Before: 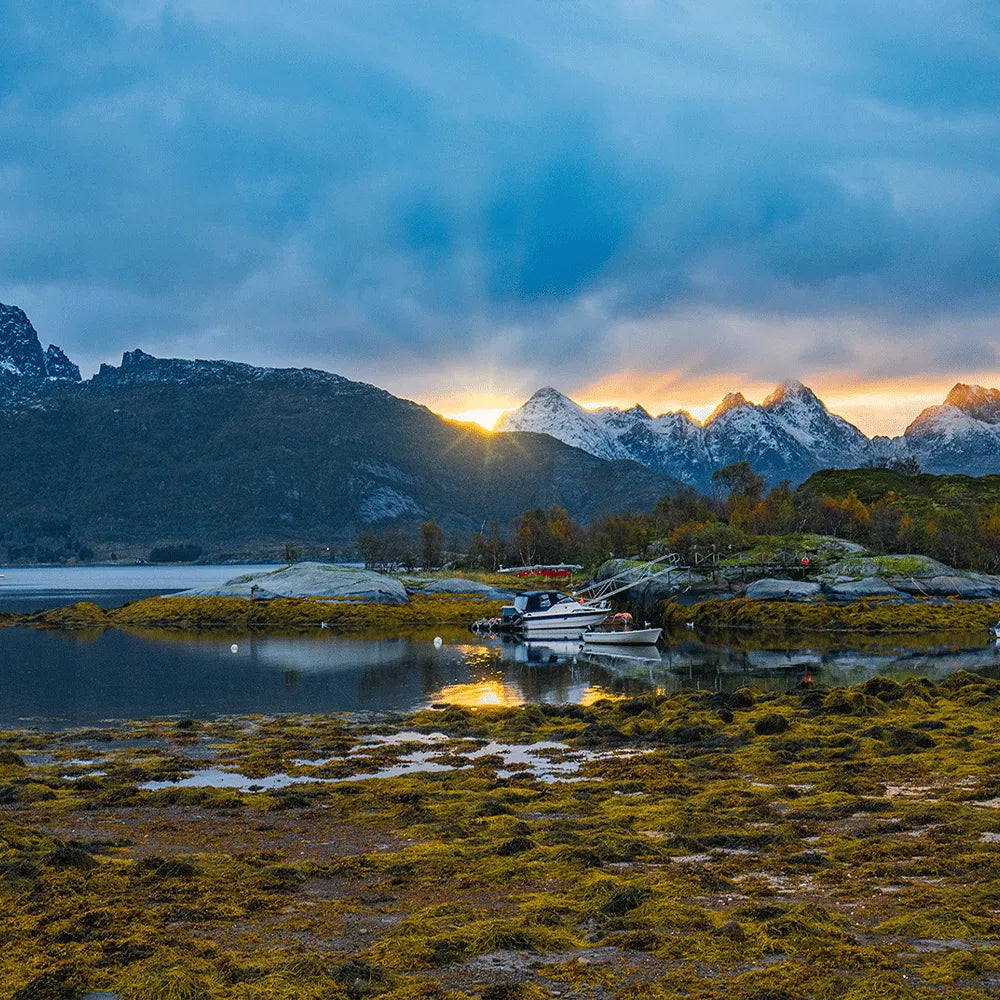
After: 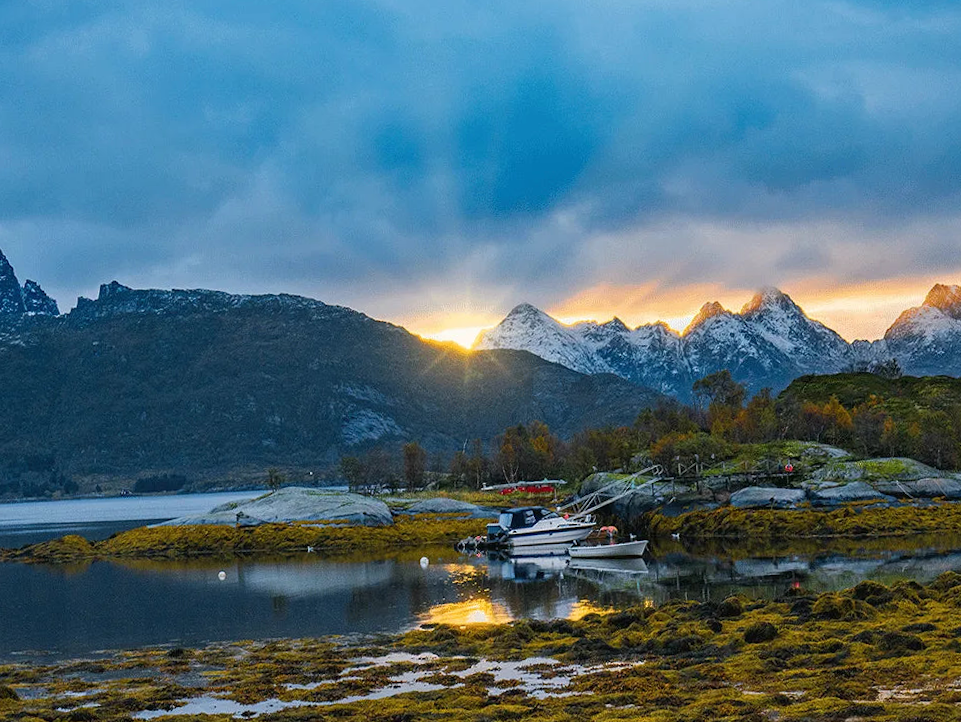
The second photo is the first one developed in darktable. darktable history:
crop: top 5.667%, bottom 17.637%
rotate and perspective: rotation -2.12°, lens shift (vertical) 0.009, lens shift (horizontal) -0.008, automatic cropping original format, crop left 0.036, crop right 0.964, crop top 0.05, crop bottom 0.959
